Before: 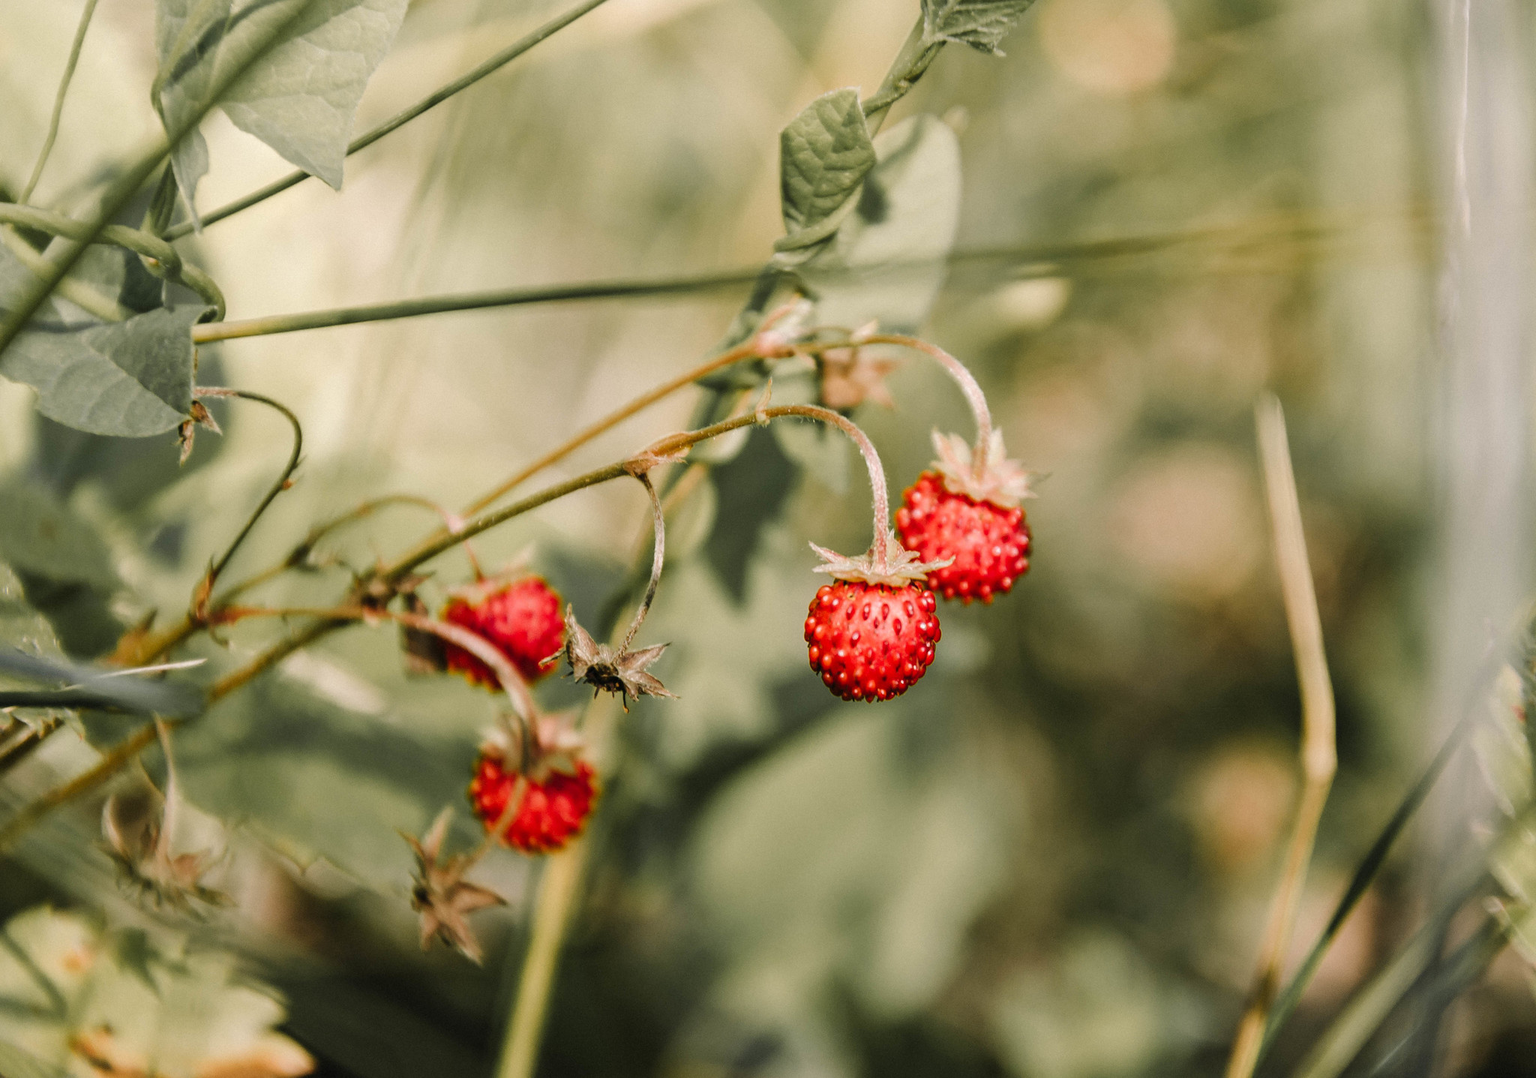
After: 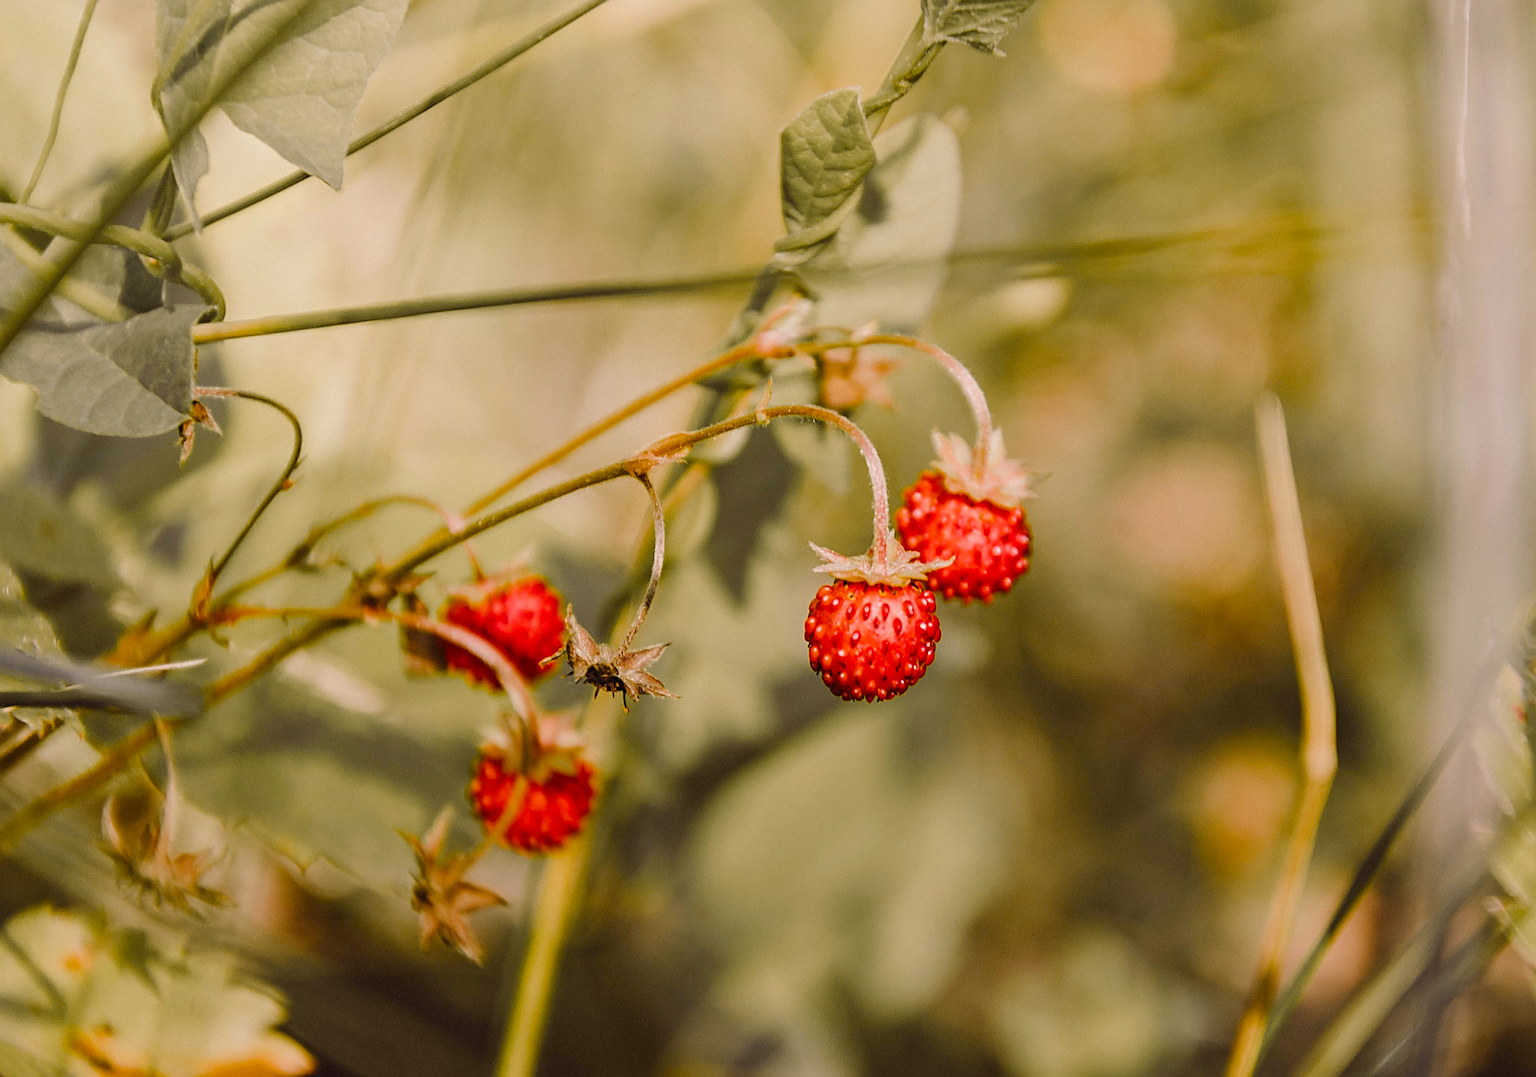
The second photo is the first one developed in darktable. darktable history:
sharpen: on, module defaults
rgb levels: mode RGB, independent channels, levels [[0, 0.474, 1], [0, 0.5, 1], [0, 0.5, 1]]
color balance: contrast -15%
color balance rgb: linear chroma grading › global chroma 15%, perceptual saturation grading › global saturation 30%
